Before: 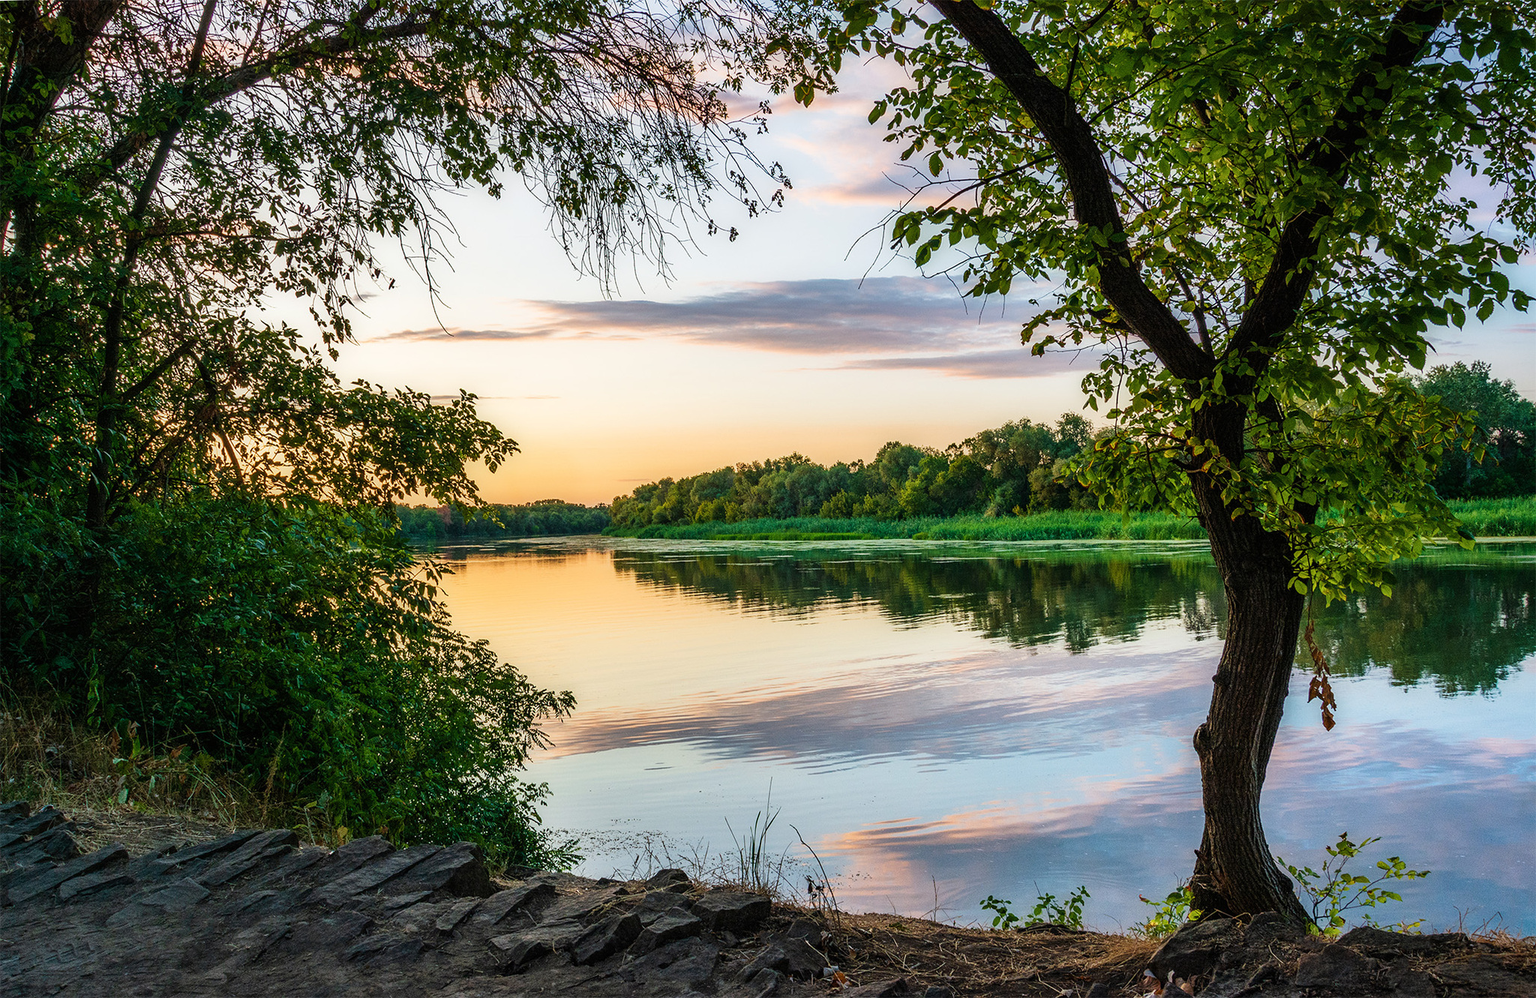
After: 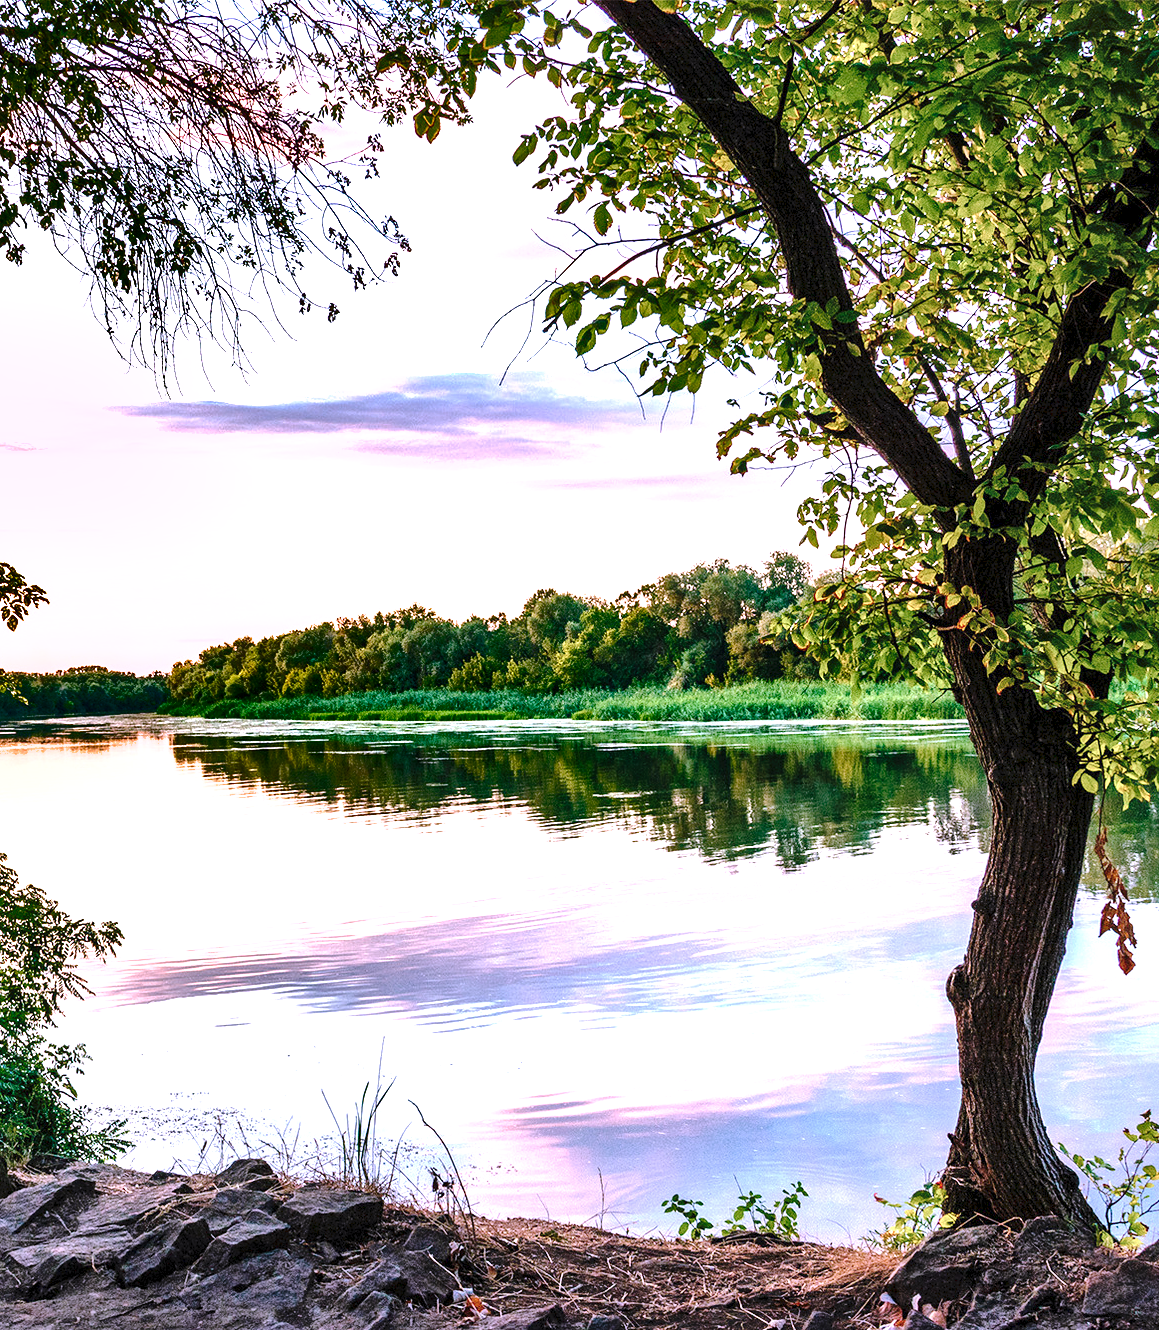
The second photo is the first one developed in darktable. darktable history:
tone curve: curves: ch0 [(0, 0) (0.003, 0.047) (0.011, 0.051) (0.025, 0.061) (0.044, 0.075) (0.069, 0.09) (0.1, 0.102) (0.136, 0.125) (0.177, 0.173) (0.224, 0.226) (0.277, 0.303) (0.335, 0.388) (0.399, 0.469) (0.468, 0.545) (0.543, 0.623) (0.623, 0.695) (0.709, 0.766) (0.801, 0.832) (0.898, 0.905) (1, 1)], preserve colors none
crop: left 31.508%, top 0.008%, right 11.854%
shadows and highlights: radius 263.29, soften with gaussian
local contrast: mode bilateral grid, contrast 30, coarseness 26, midtone range 0.2
color correction: highlights a* 15.06, highlights b* -25.15
exposure: black level correction 0.001, exposure 1.311 EV, compensate exposure bias true, compensate highlight preservation false
